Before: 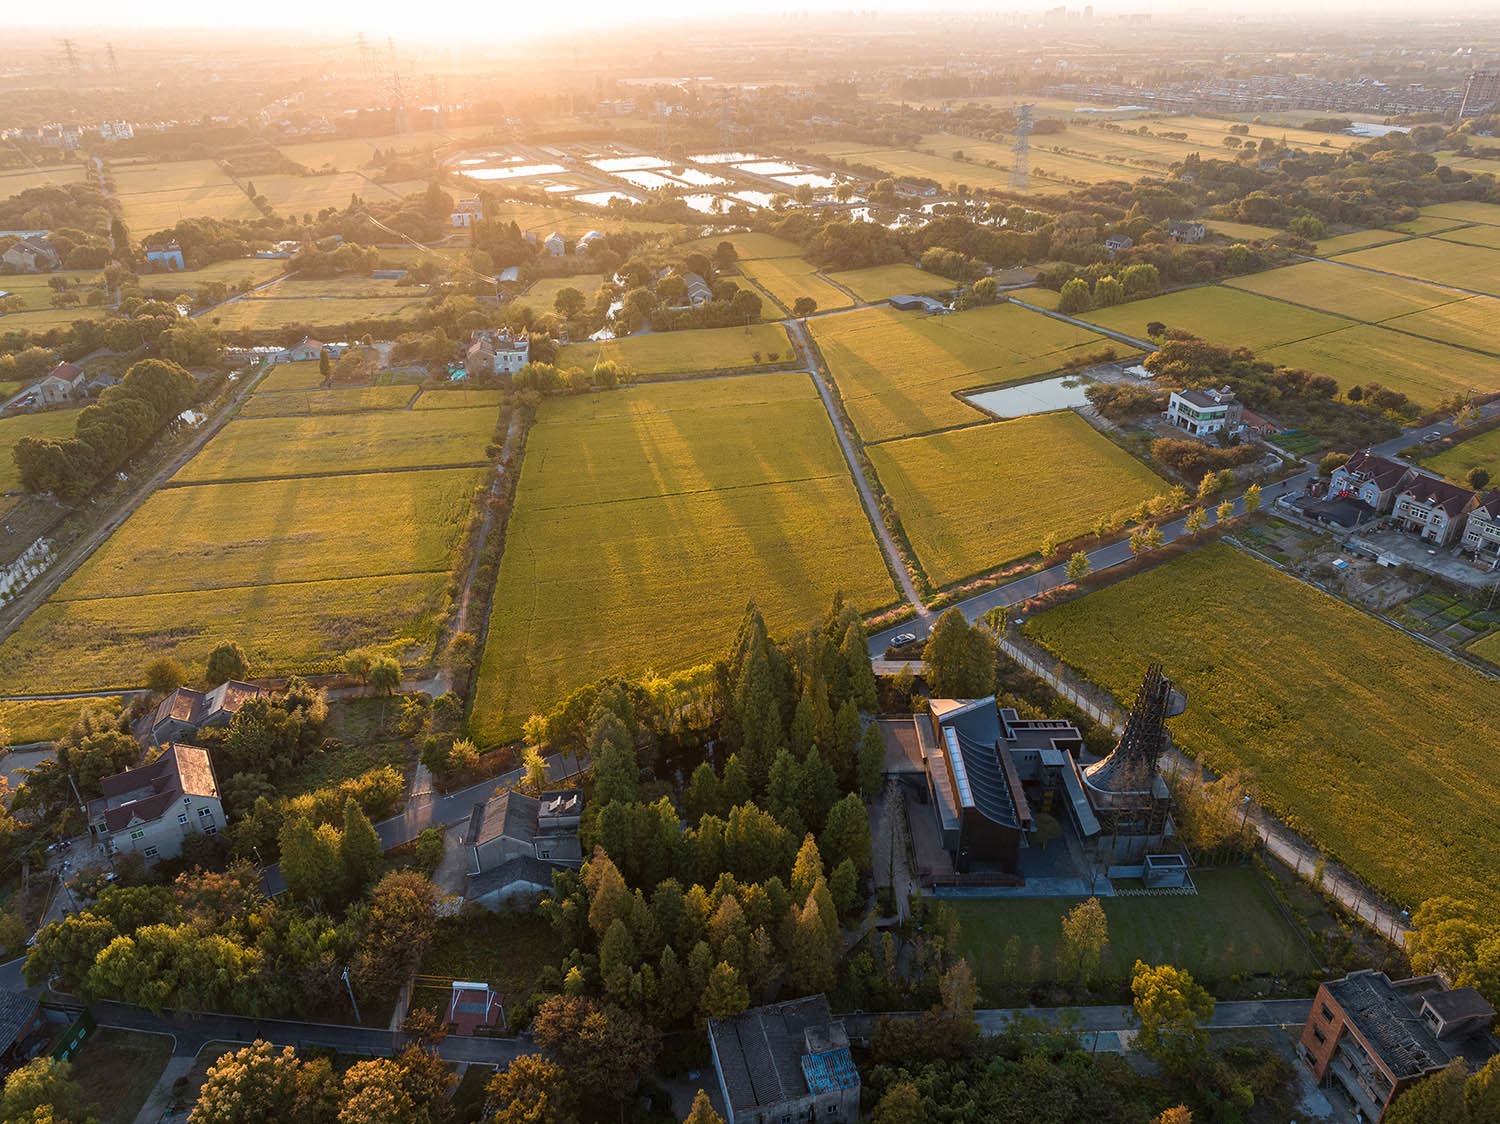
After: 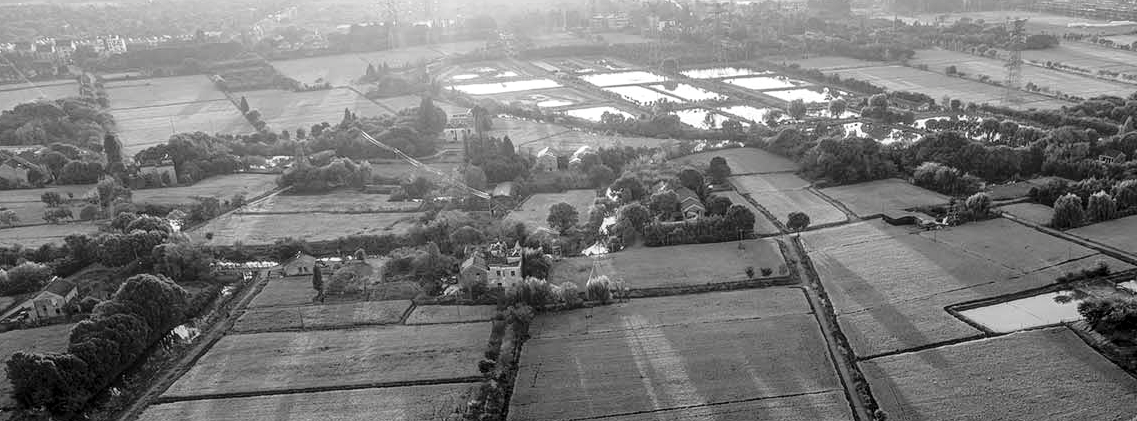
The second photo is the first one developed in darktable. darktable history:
color balance rgb: power › luminance -3.579%, power › hue 139.32°, perceptual saturation grading › global saturation 0.798%, perceptual brilliance grading › mid-tones 10.901%, perceptual brilliance grading › shadows 14.748%, global vibrance 20%
crop: left 0.529%, top 7.628%, right 23.614%, bottom 54.837%
contrast brightness saturation: contrast -0.027, brightness -0.579, saturation -0.994
vignetting: fall-off start 99.38%
local contrast: detail 130%
tone equalizer: on, module defaults
base curve: curves: ch0 [(0, 0) (0.036, 0.025) (0.121, 0.166) (0.206, 0.329) (0.605, 0.79) (1, 1)]
